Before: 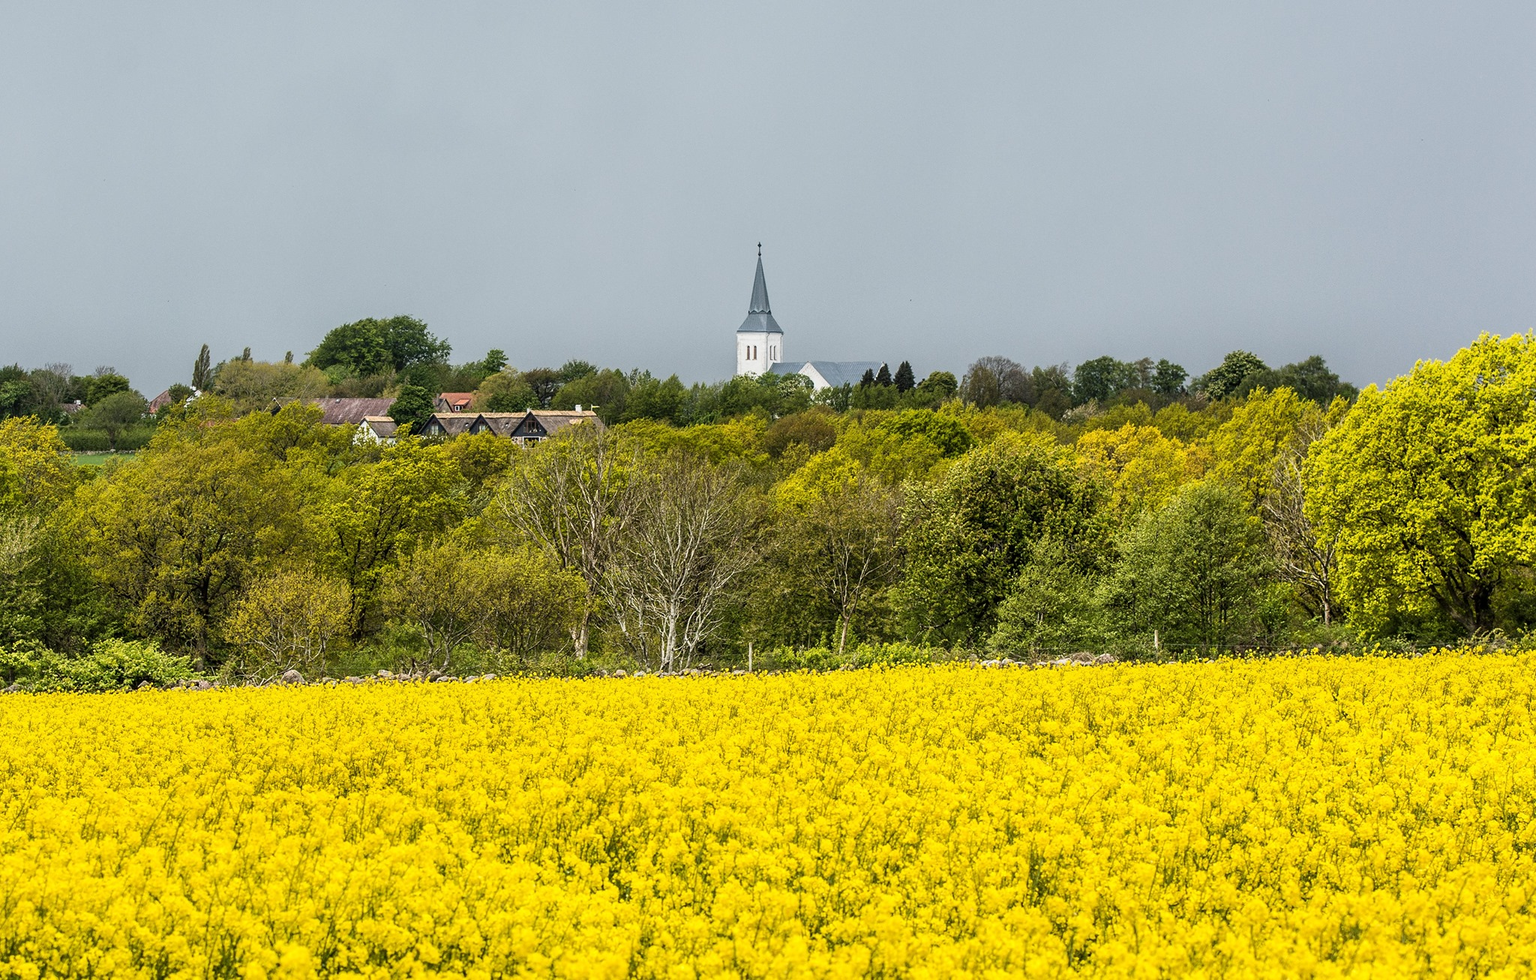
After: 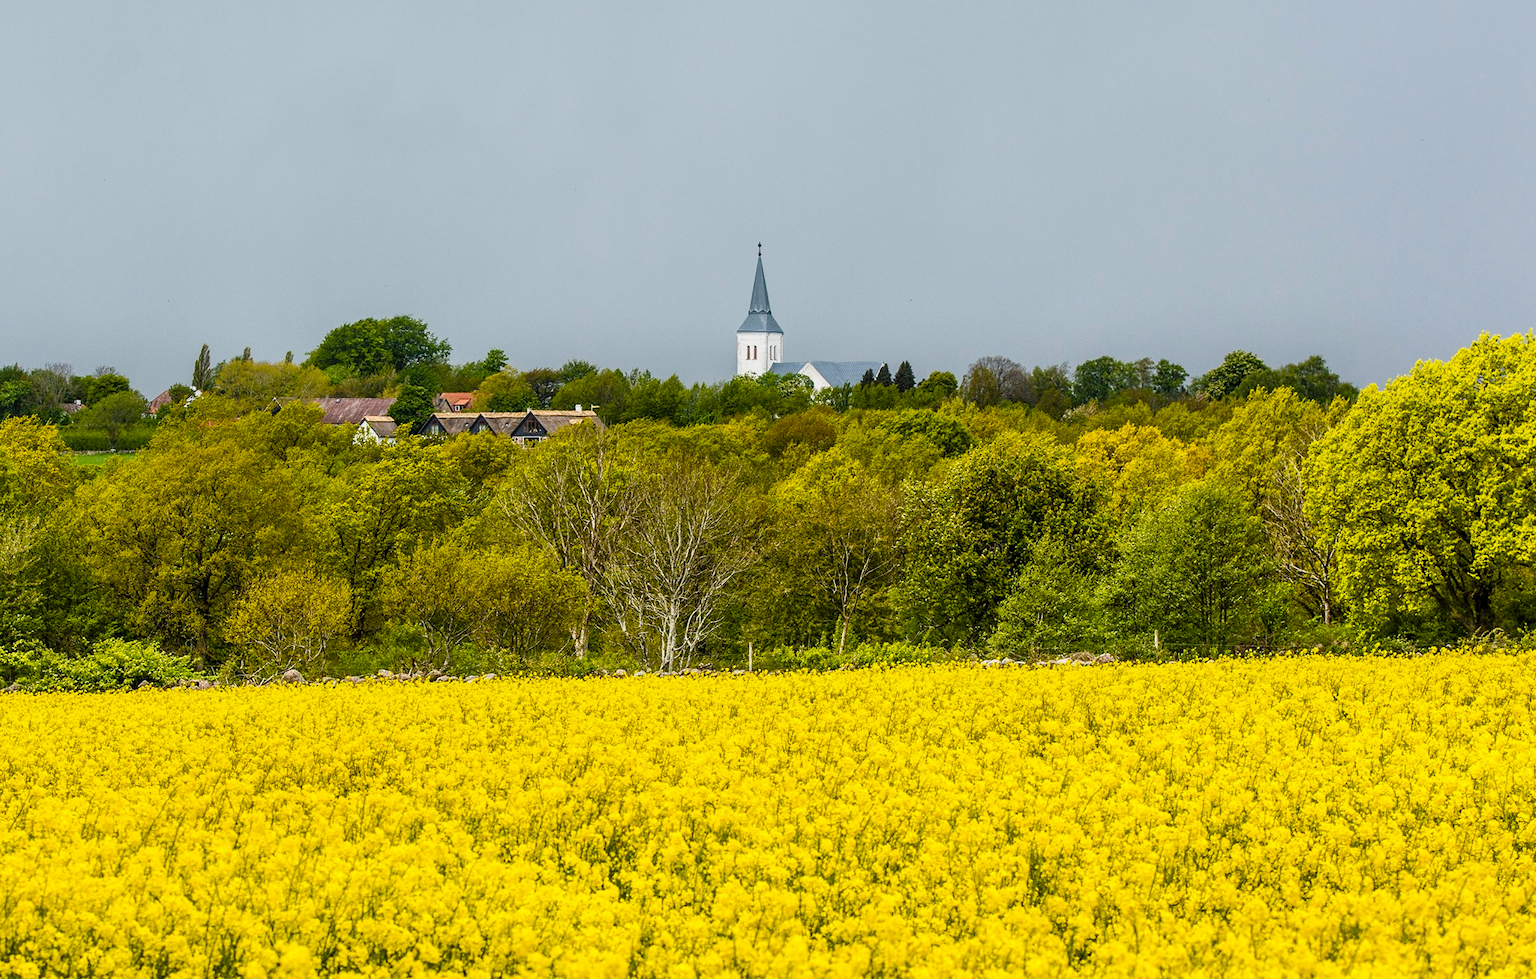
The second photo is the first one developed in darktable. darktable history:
color balance rgb: power › hue 329.05°, perceptual saturation grading › global saturation 38.81%, perceptual saturation grading › highlights -25.297%, perceptual saturation grading › mid-tones 34.268%, perceptual saturation grading › shadows 34.792%, global vibrance 9.669%
